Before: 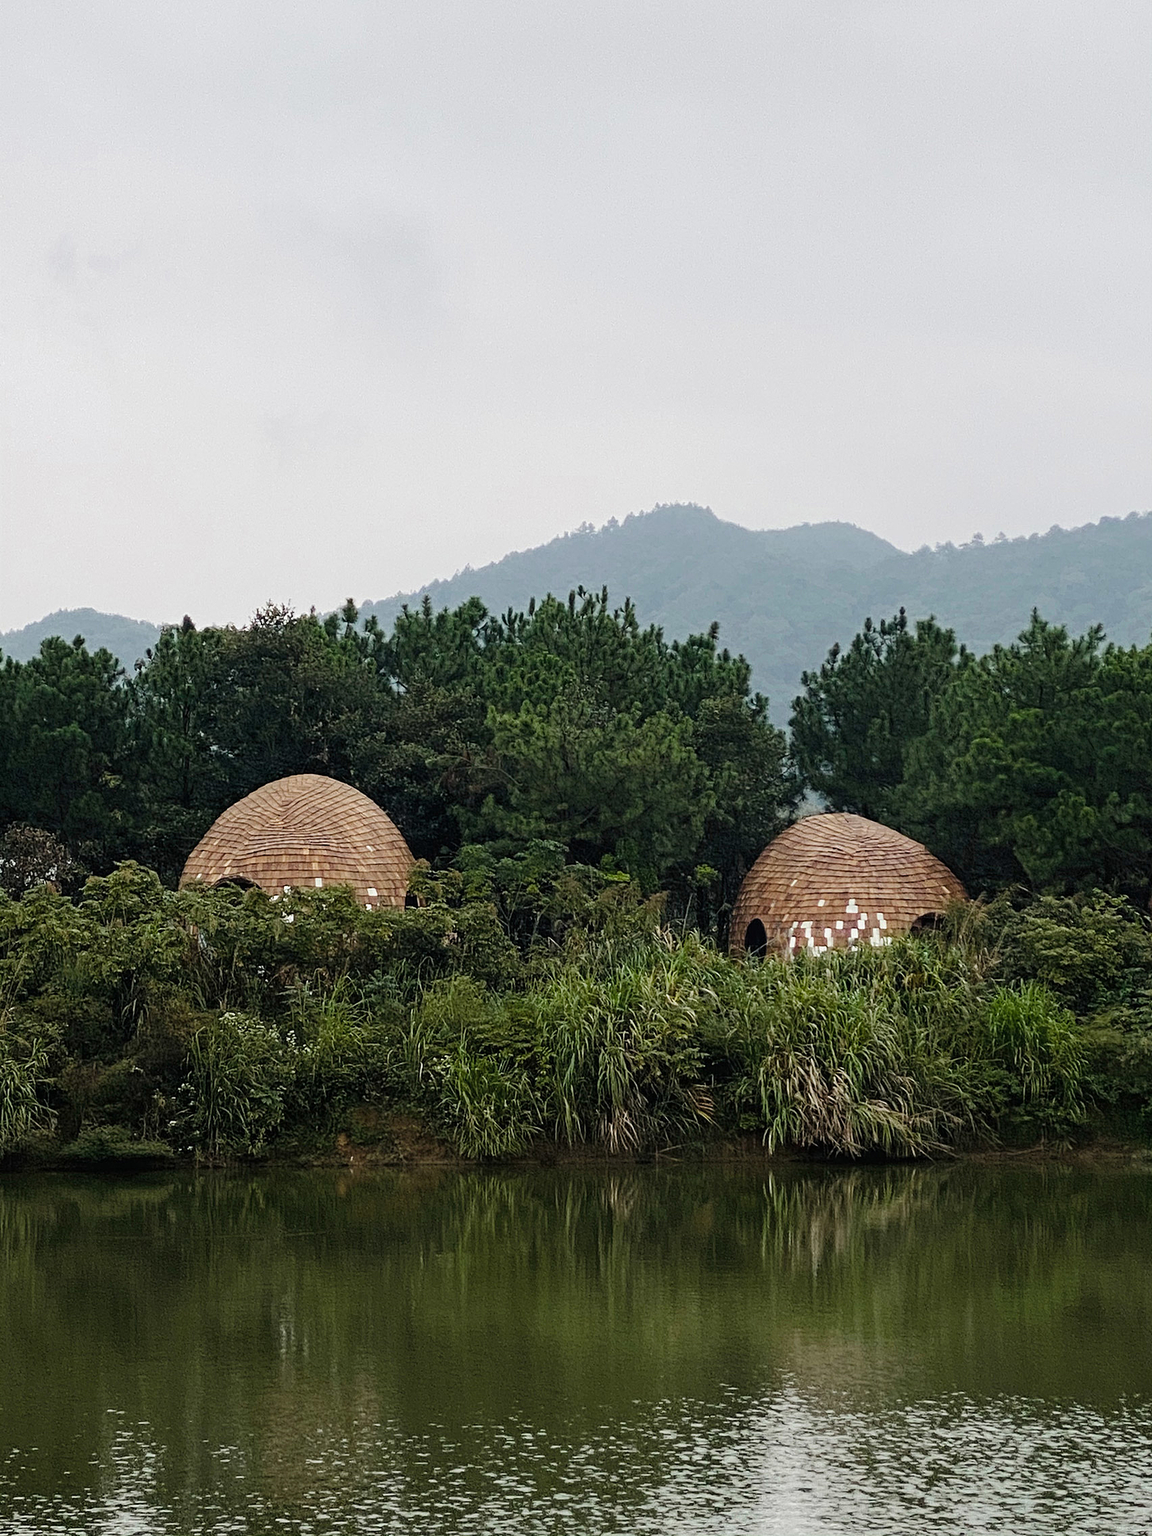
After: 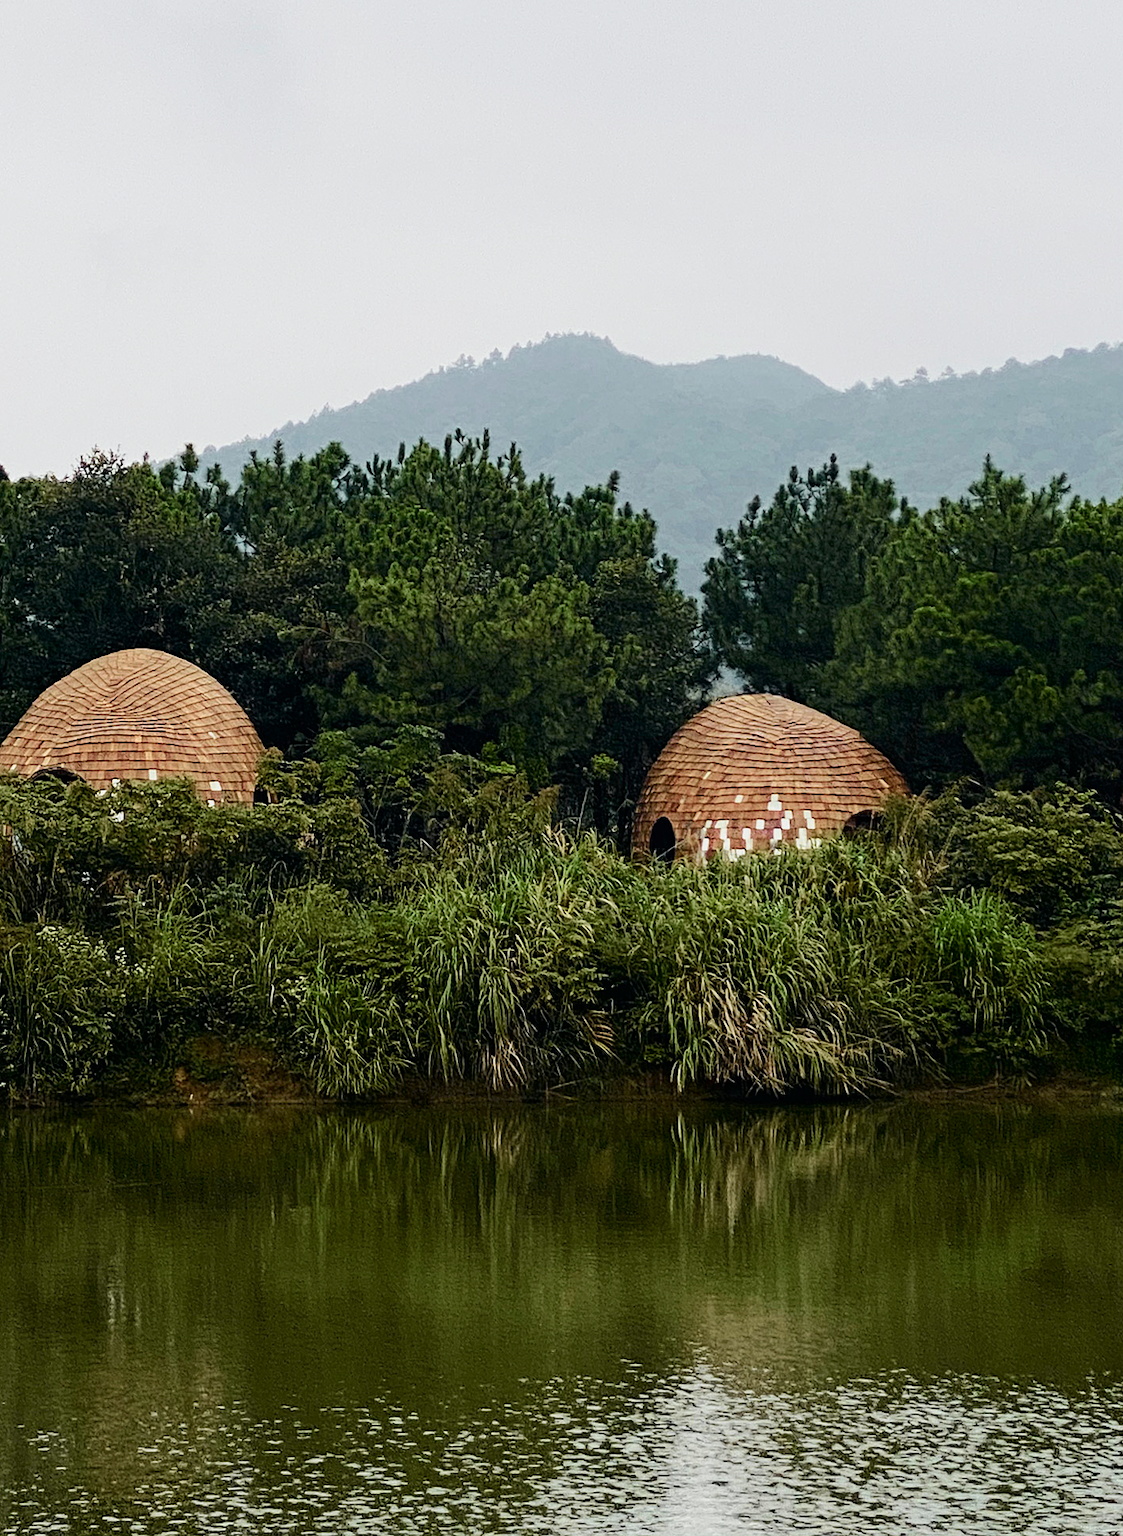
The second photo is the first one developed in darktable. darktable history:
exposure: compensate highlight preservation false
tone curve: curves: ch0 [(0, 0) (0.058, 0.027) (0.214, 0.183) (0.304, 0.288) (0.51, 0.549) (0.658, 0.7) (0.741, 0.775) (0.844, 0.866) (0.986, 0.957)]; ch1 [(0, 0) (0.172, 0.123) (0.312, 0.296) (0.437, 0.429) (0.471, 0.469) (0.502, 0.5) (0.513, 0.515) (0.572, 0.603) (0.617, 0.653) (0.68, 0.724) (0.889, 0.924) (1, 1)]; ch2 [(0, 0) (0.411, 0.424) (0.489, 0.49) (0.502, 0.5) (0.517, 0.519) (0.549, 0.578) (0.604, 0.628) (0.693, 0.686) (1, 1)], color space Lab, independent channels, preserve colors none
crop: left 16.315%, top 14.246%
